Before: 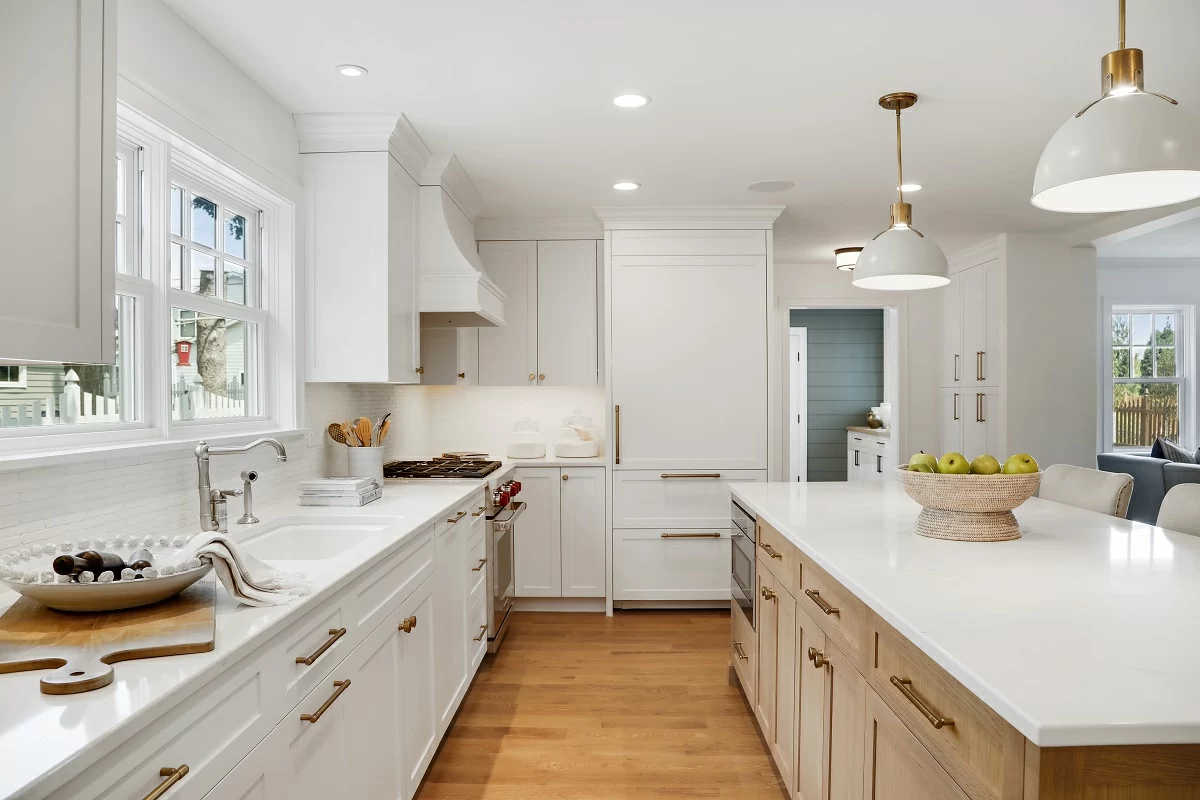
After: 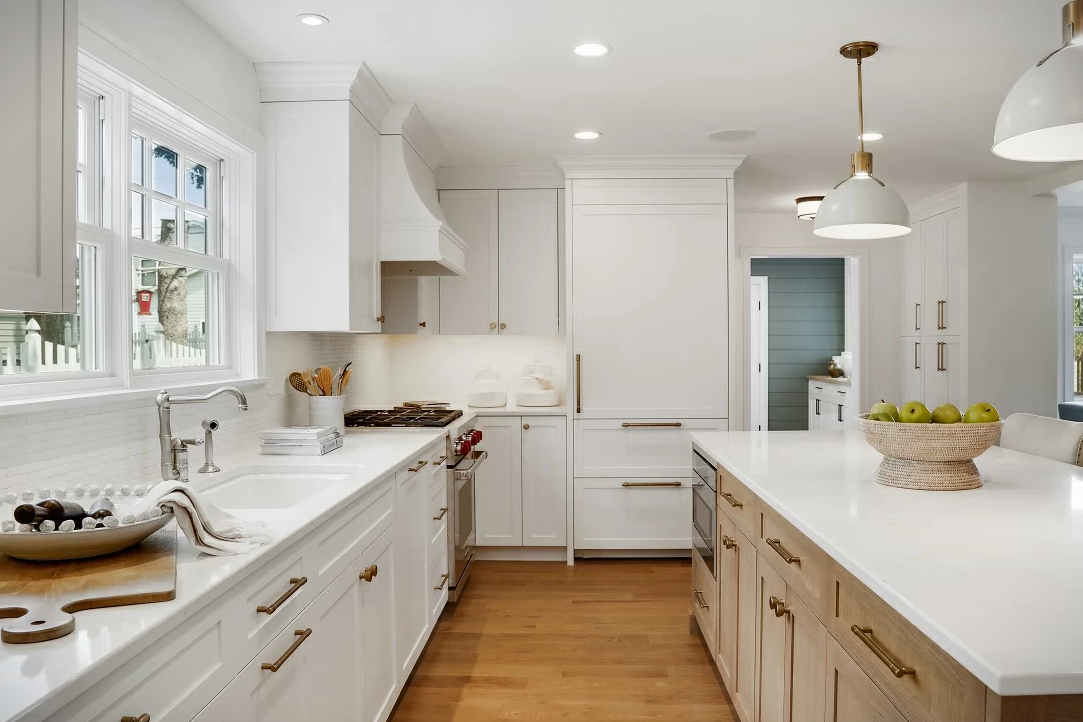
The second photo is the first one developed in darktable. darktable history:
crop: left 3.305%, top 6.436%, right 6.389%, bottom 3.258%
color zones: curves: ch0 [(0, 0.425) (0.143, 0.422) (0.286, 0.42) (0.429, 0.419) (0.571, 0.419) (0.714, 0.42) (0.857, 0.422) (1, 0.425)]
vignetting: fall-off start 100%, brightness -0.406, saturation -0.3, width/height ratio 1.324, dithering 8-bit output, unbound false
